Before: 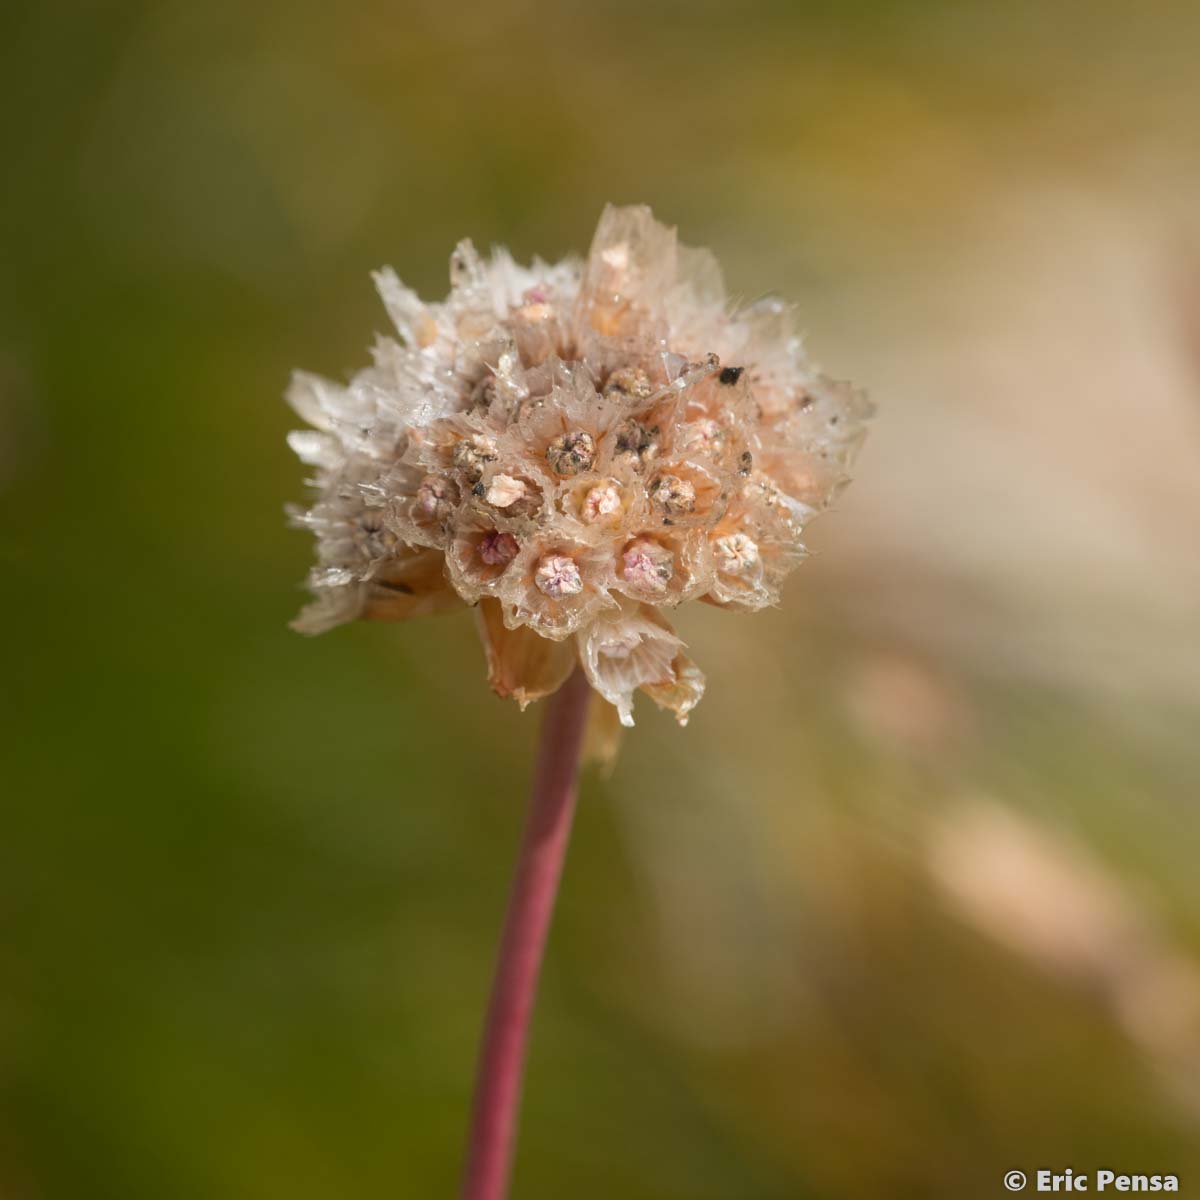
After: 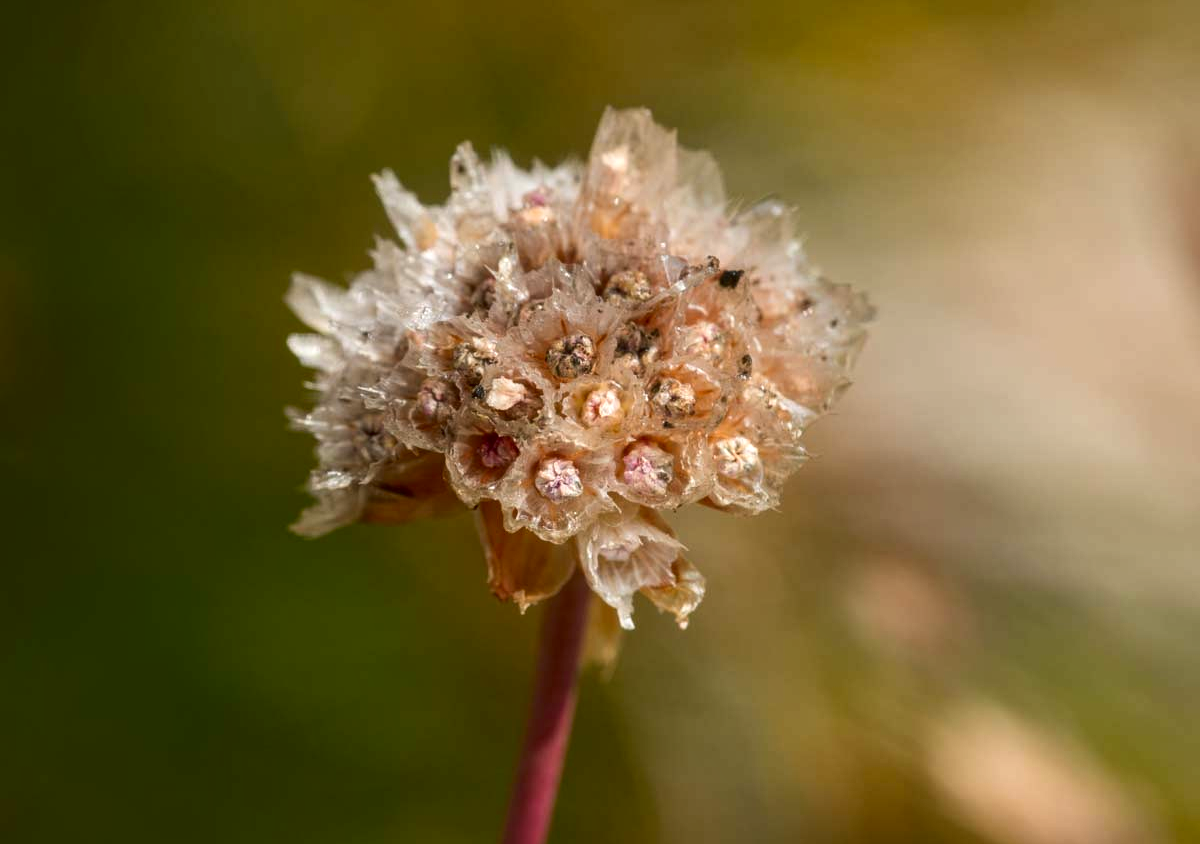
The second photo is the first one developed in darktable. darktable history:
crop and rotate: top 8.134%, bottom 21.468%
contrast brightness saturation: contrast 0.122, brightness -0.124, saturation 0.198
exposure: black level correction 0.001, compensate highlight preservation false
local contrast: on, module defaults
